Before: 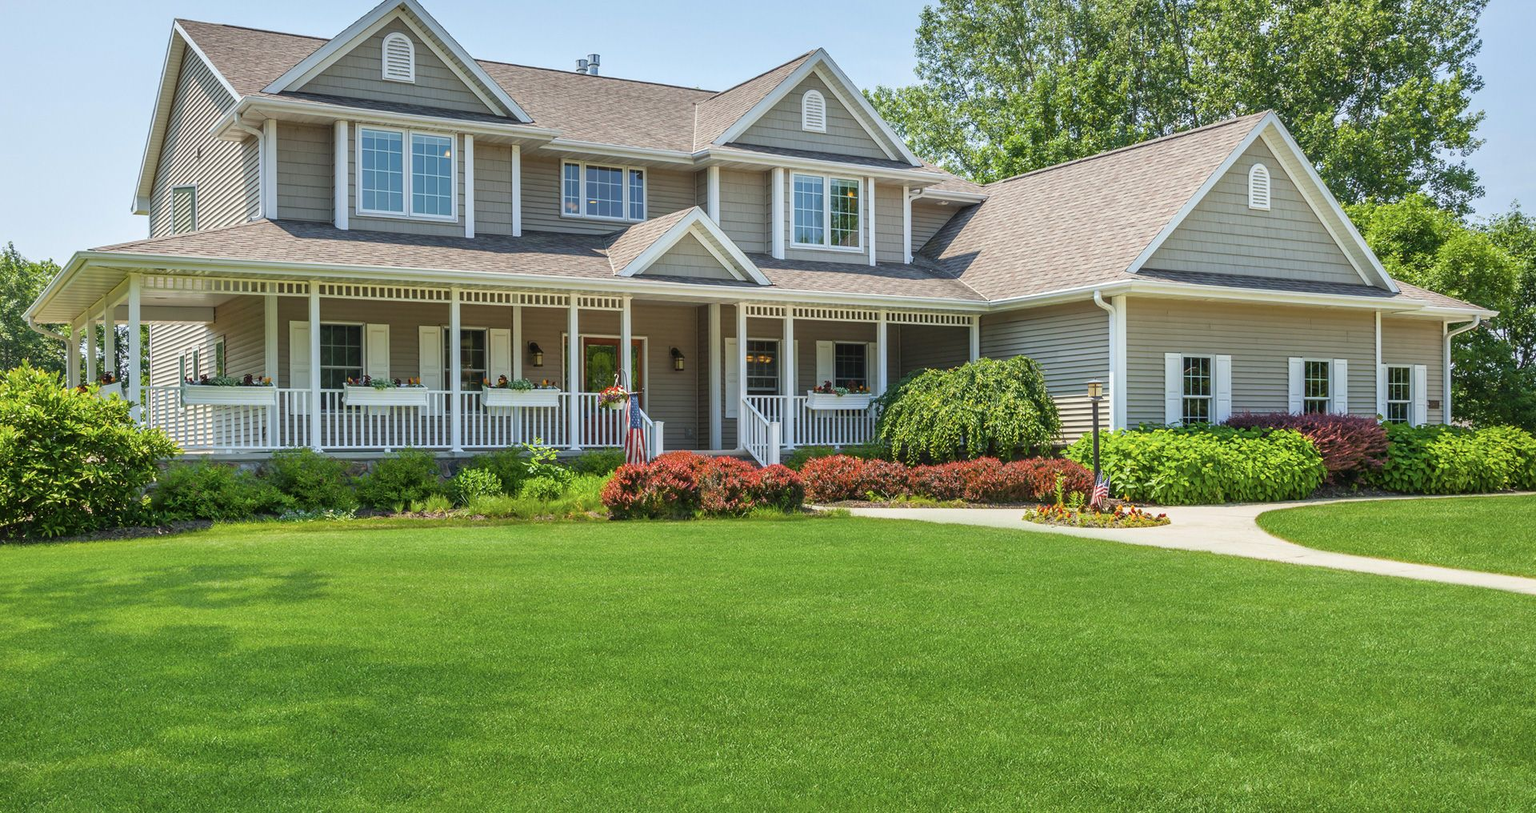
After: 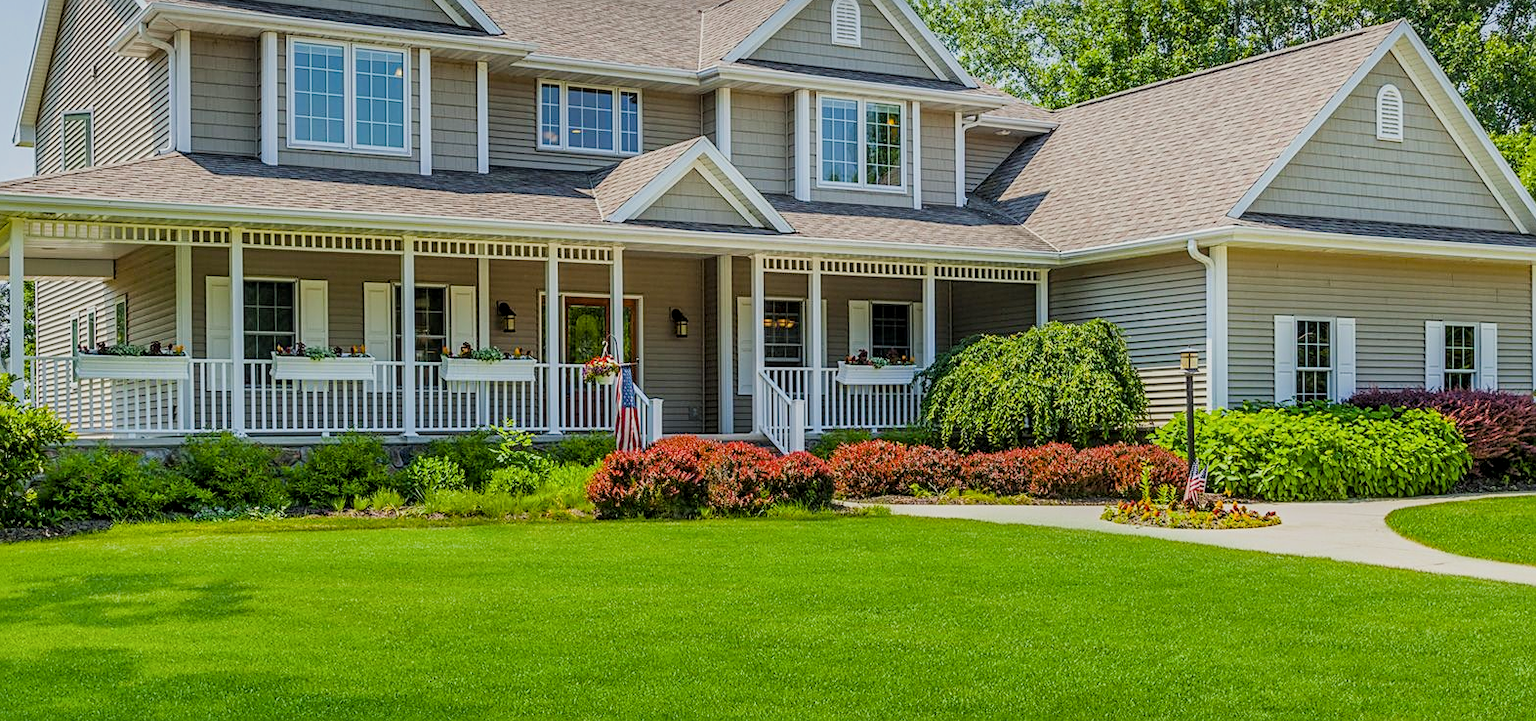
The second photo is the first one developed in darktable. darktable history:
crop: left 7.869%, top 11.694%, right 10.176%, bottom 15.479%
local contrast: on, module defaults
sharpen: on, module defaults
color balance rgb: linear chroma grading › global chroma 14.343%, perceptual saturation grading › global saturation 14.56%
filmic rgb: black relative exposure -8.41 EV, white relative exposure 4.67 EV, hardness 3.83
